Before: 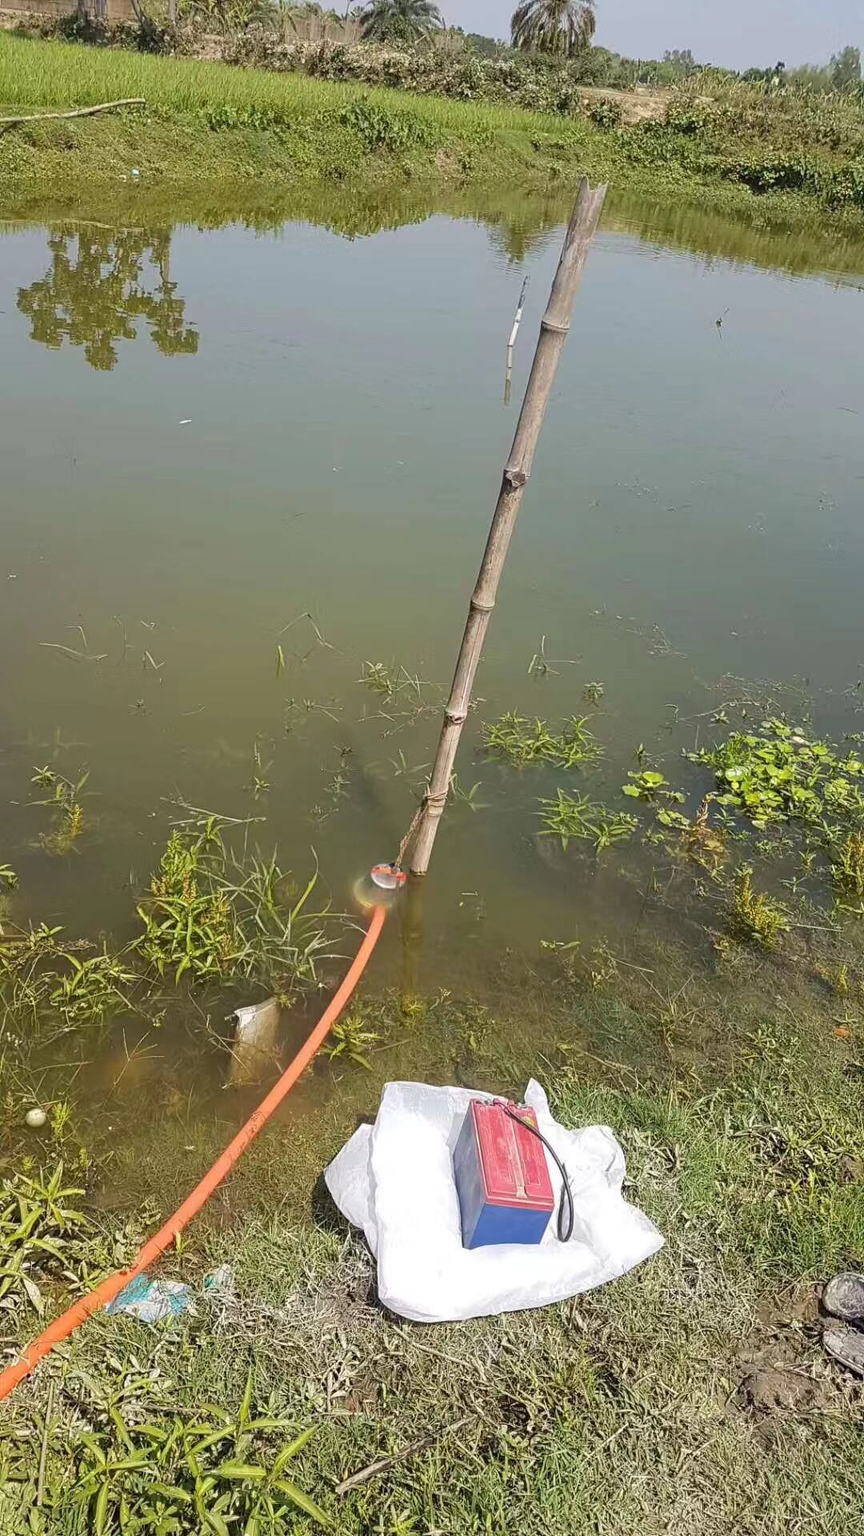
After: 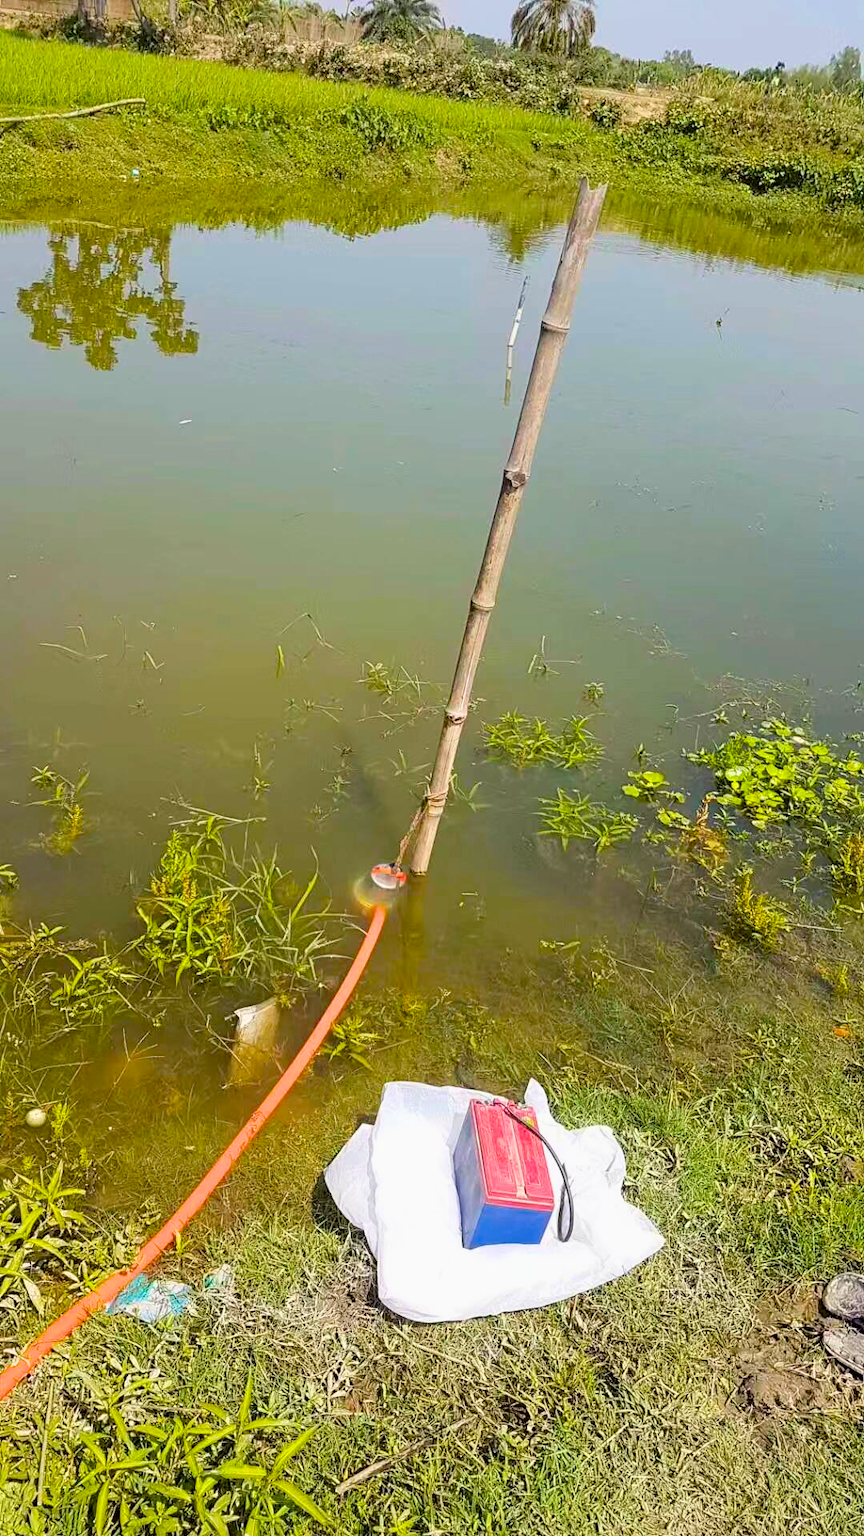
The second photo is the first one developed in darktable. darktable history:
color balance rgb: linear chroma grading › global chroma 15%, perceptual saturation grading › global saturation 30%
filmic rgb: black relative exposure -11.35 EV, white relative exposure 3.22 EV, hardness 6.76, color science v6 (2022)
exposure: black level correction 0.005, exposure 0.417 EV, compensate highlight preservation false
